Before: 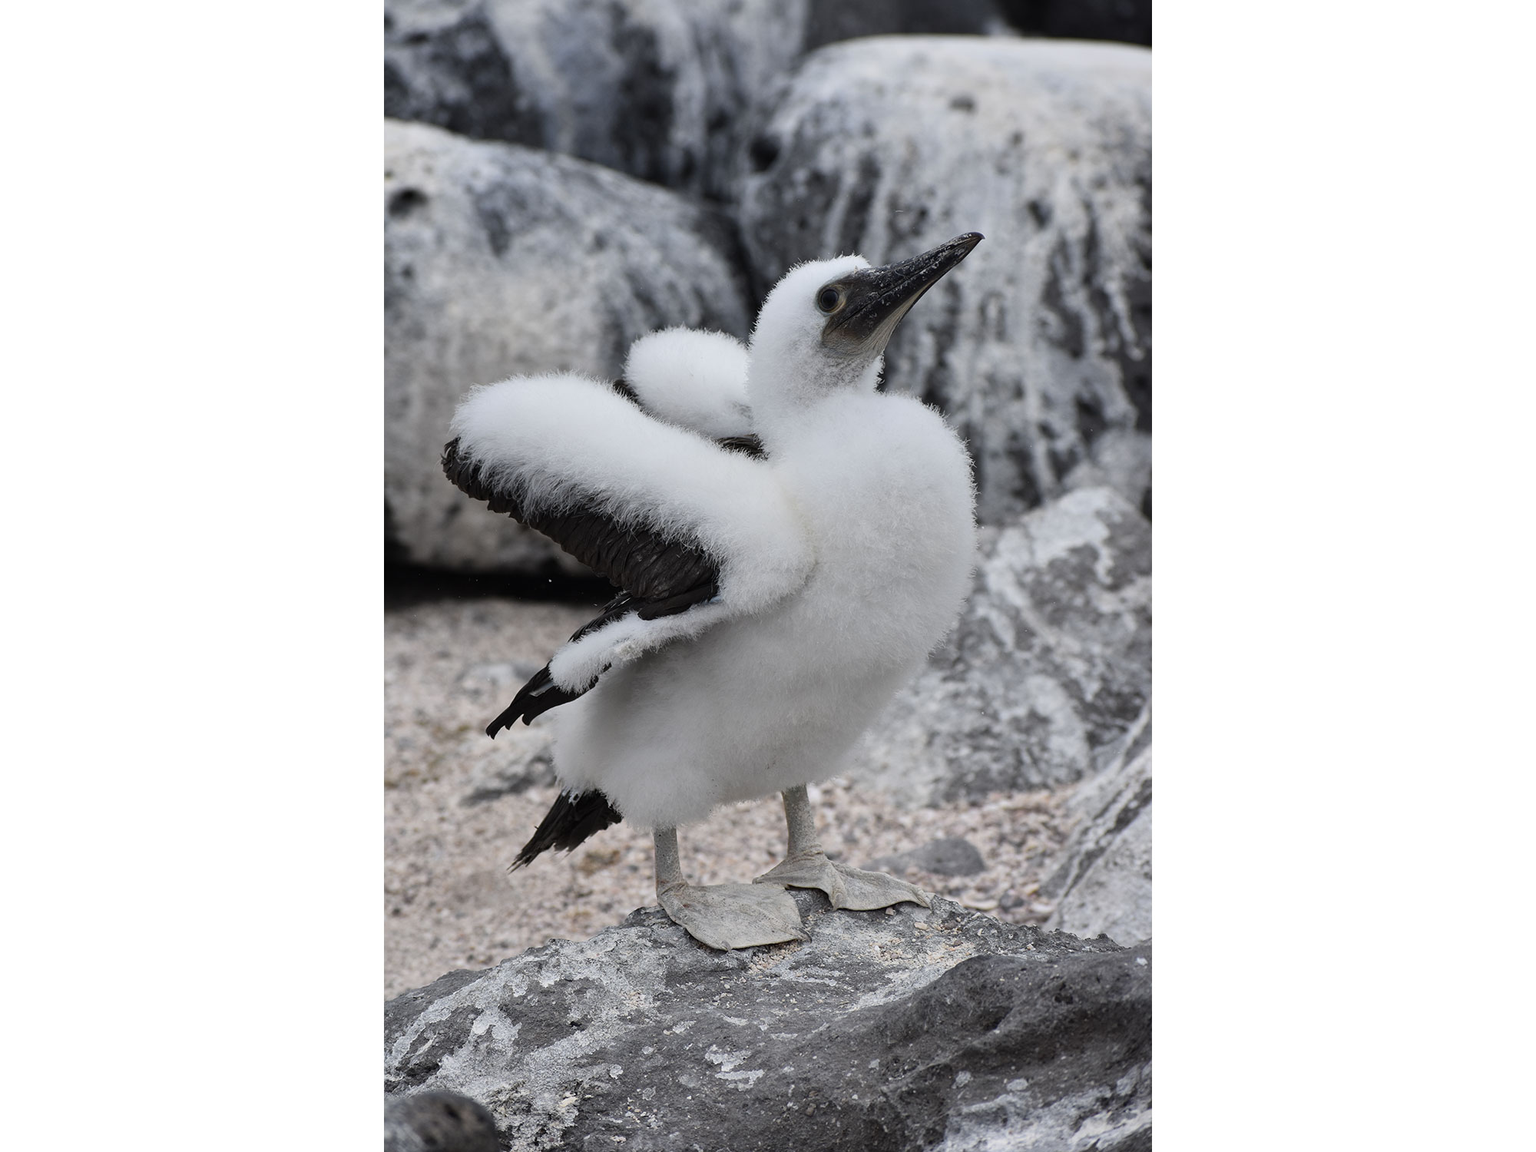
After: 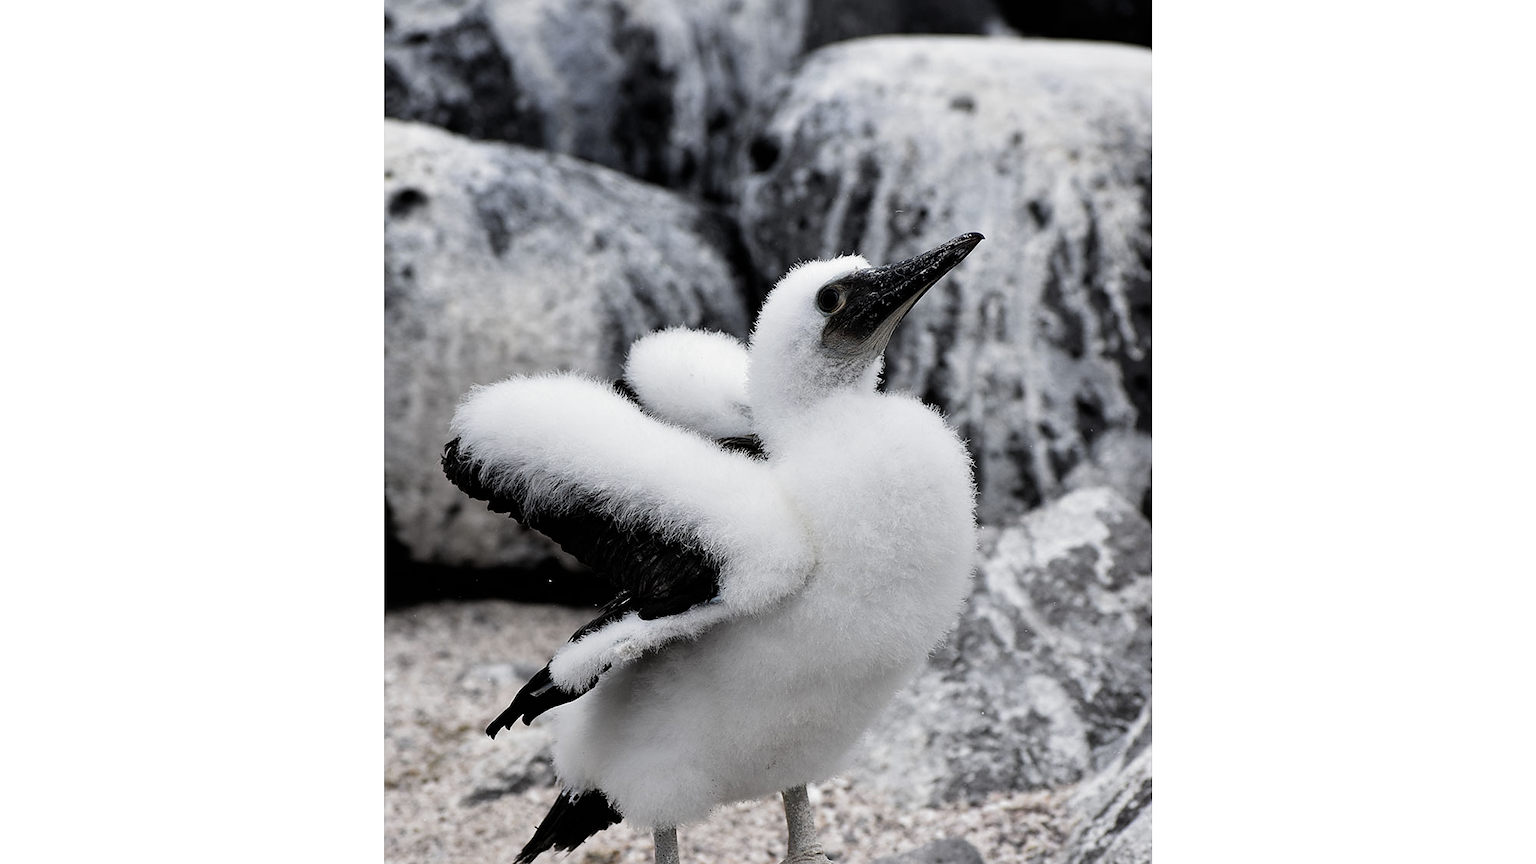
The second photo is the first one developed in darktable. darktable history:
crop: bottom 24.986%
sharpen: radius 1.038
filmic rgb: black relative exposure -8.22 EV, white relative exposure 2.2 EV, target white luminance 99.983%, hardness 7.11, latitude 75.23%, contrast 1.324, highlights saturation mix -2.65%, shadows ↔ highlights balance 30.22%, preserve chrominance RGB euclidean norm, color science v5 (2021), contrast in shadows safe, contrast in highlights safe
